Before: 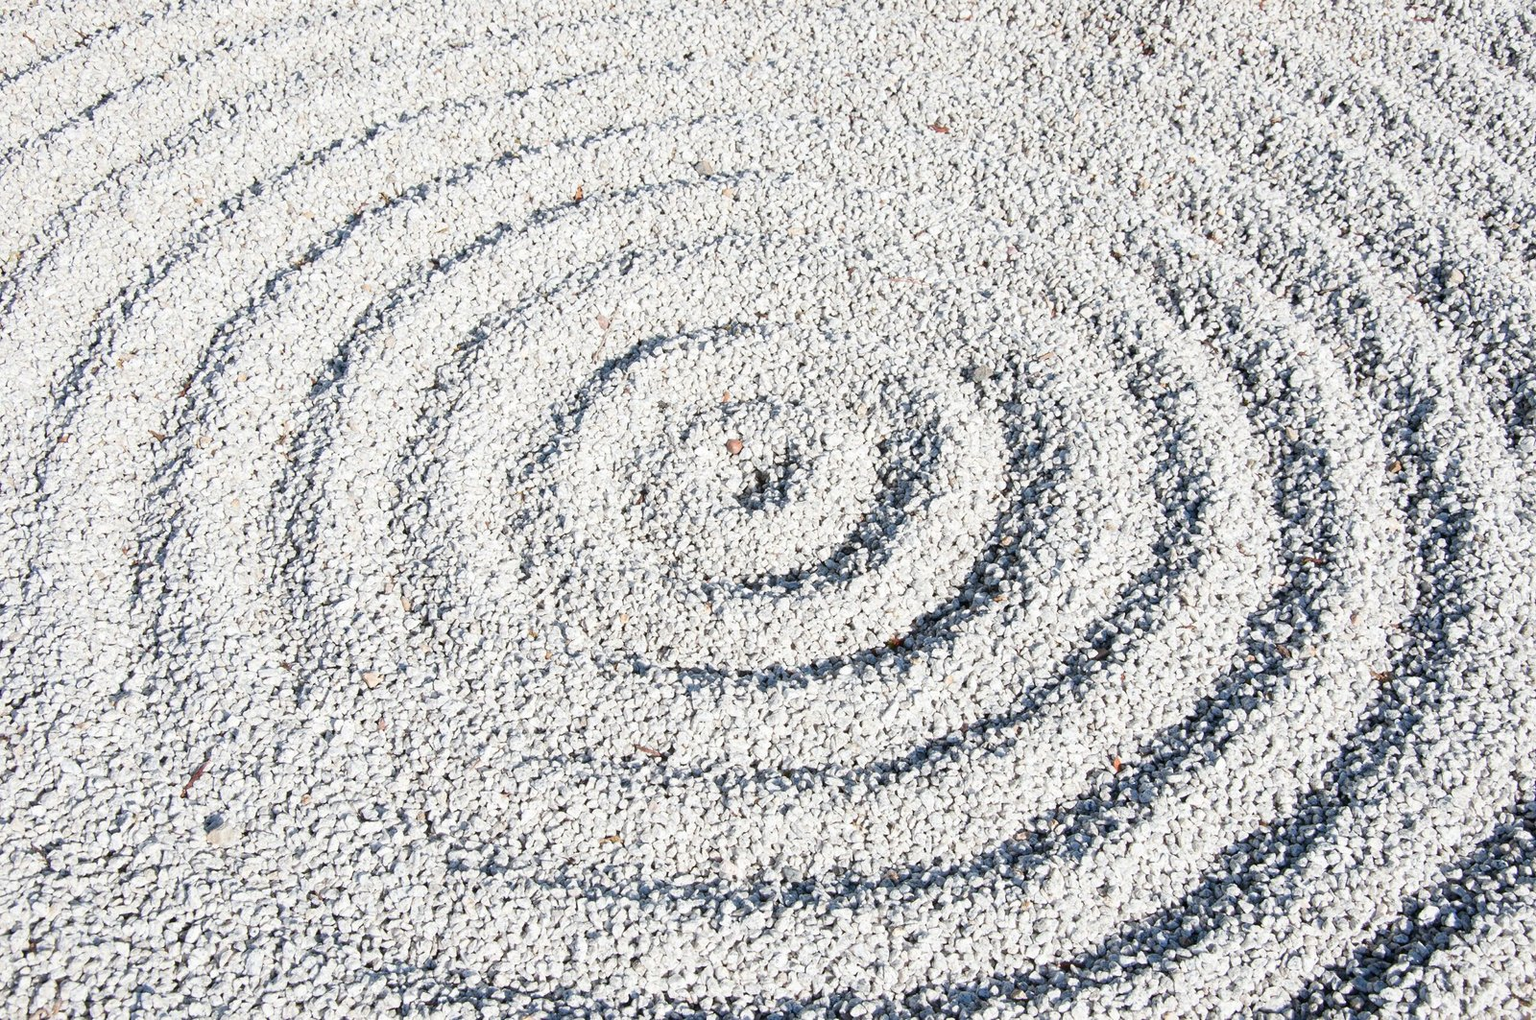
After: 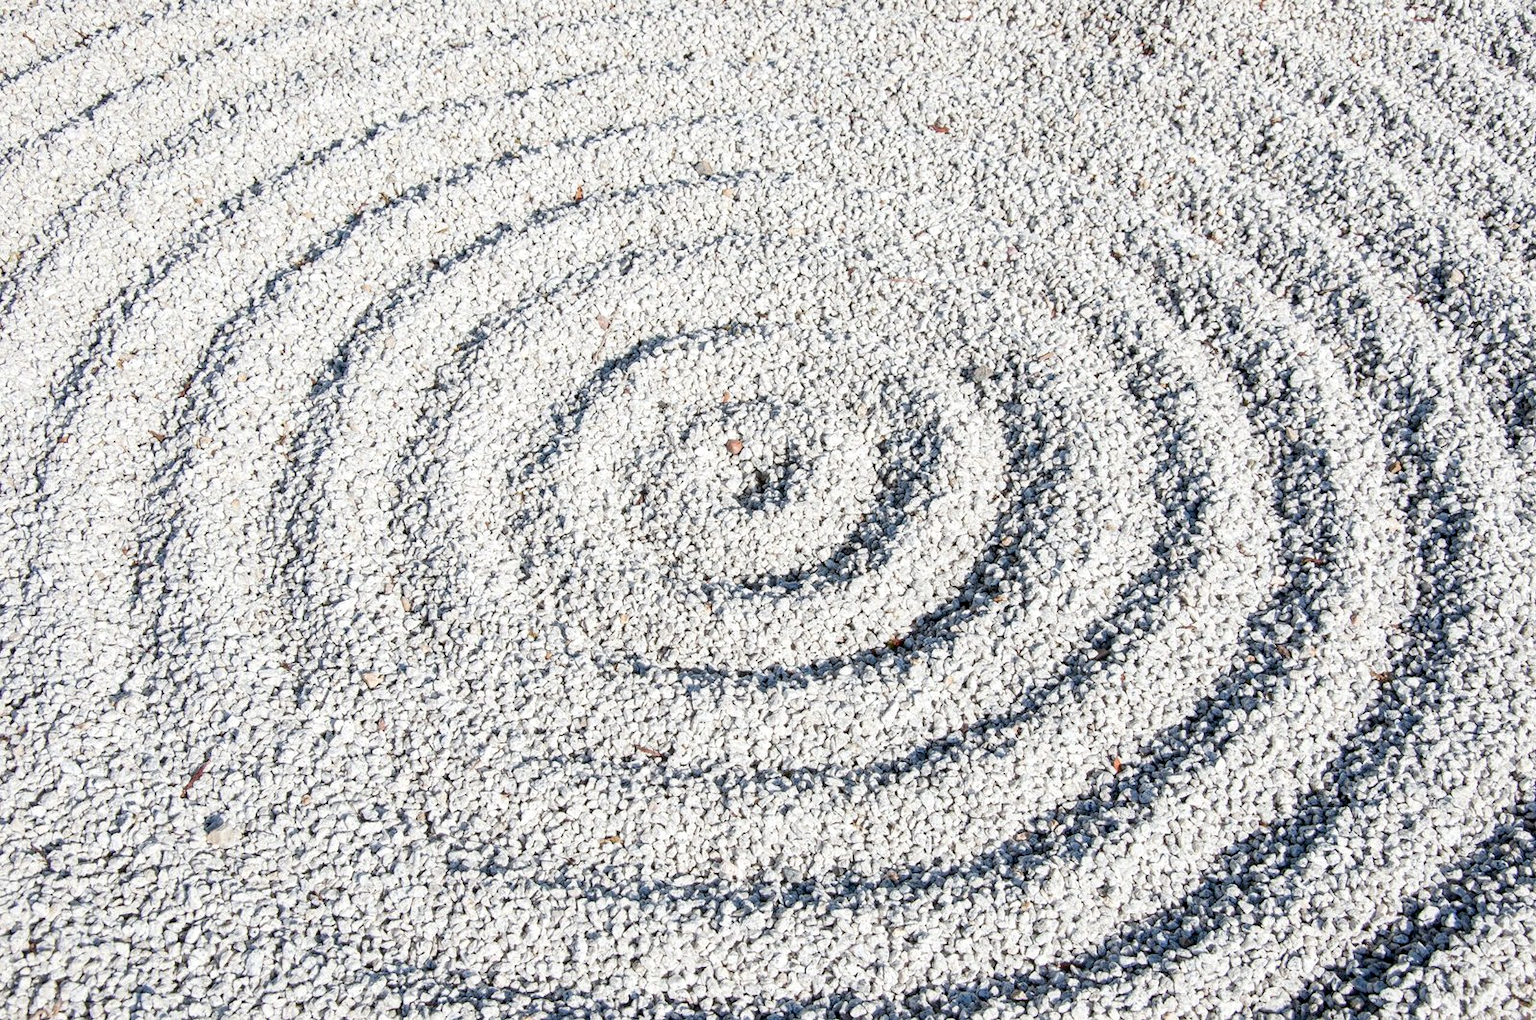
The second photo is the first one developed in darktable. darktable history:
local contrast: on, module defaults
exposure: black level correction 0.005, exposure 0.014 EV, compensate highlight preservation false
